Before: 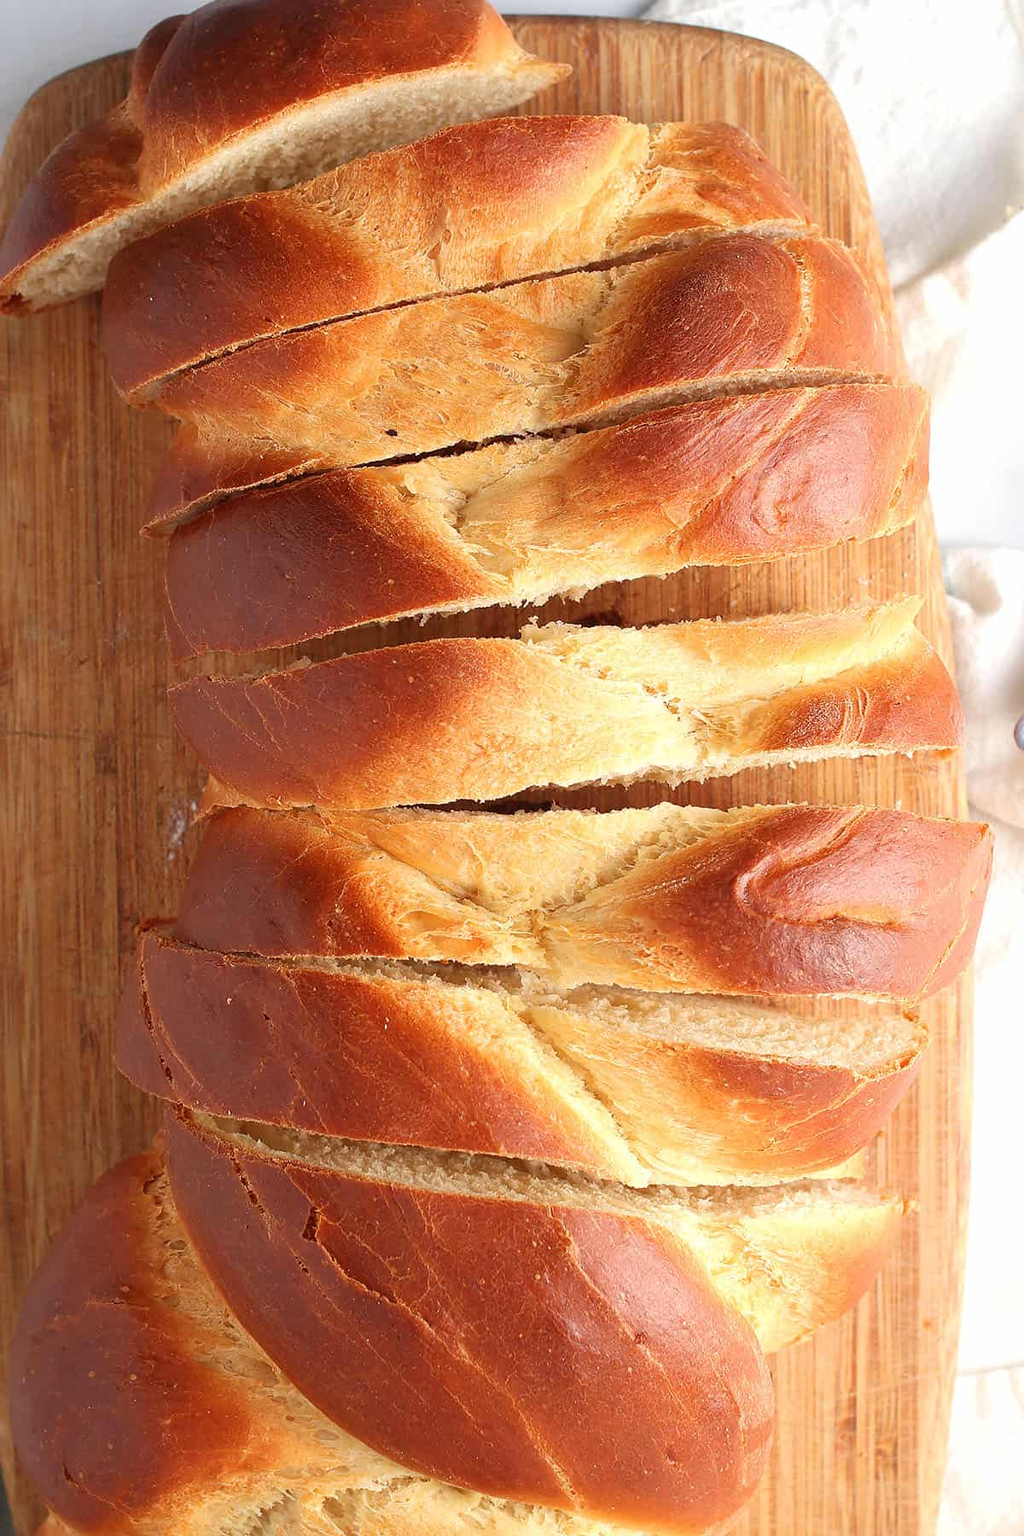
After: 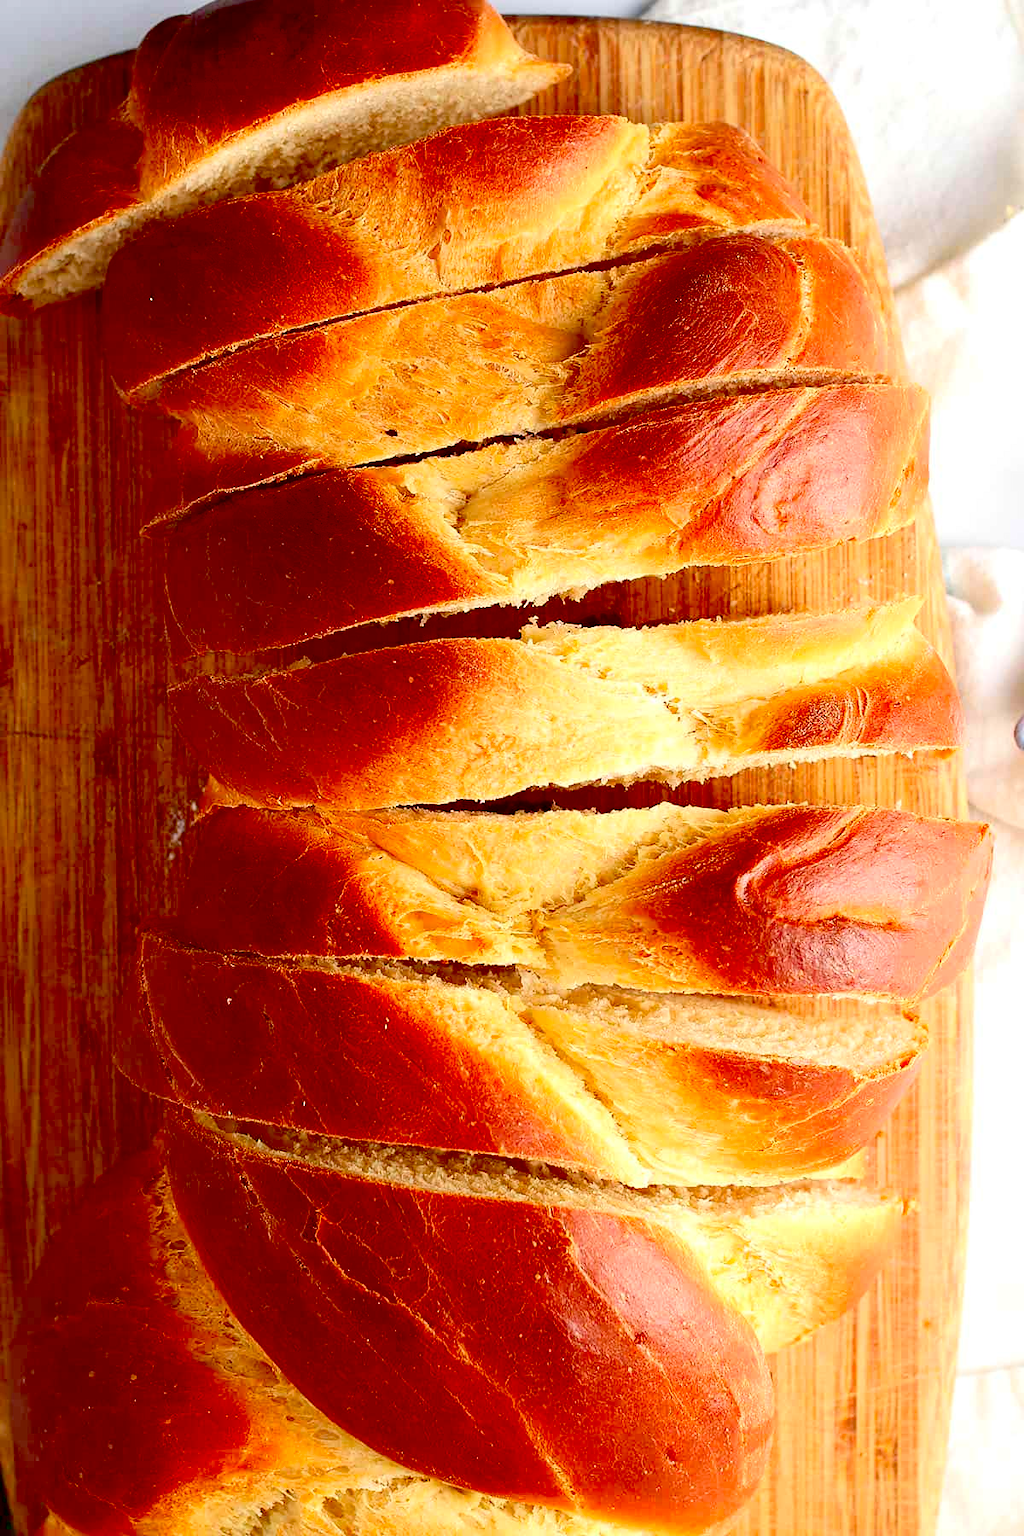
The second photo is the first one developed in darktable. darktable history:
contrast brightness saturation: contrast 0.16, saturation 0.32
exposure: black level correction 0.047, exposure 0.013 EV, compensate highlight preservation false
sharpen: radius 2.883, amount 0.868, threshold 47.523
